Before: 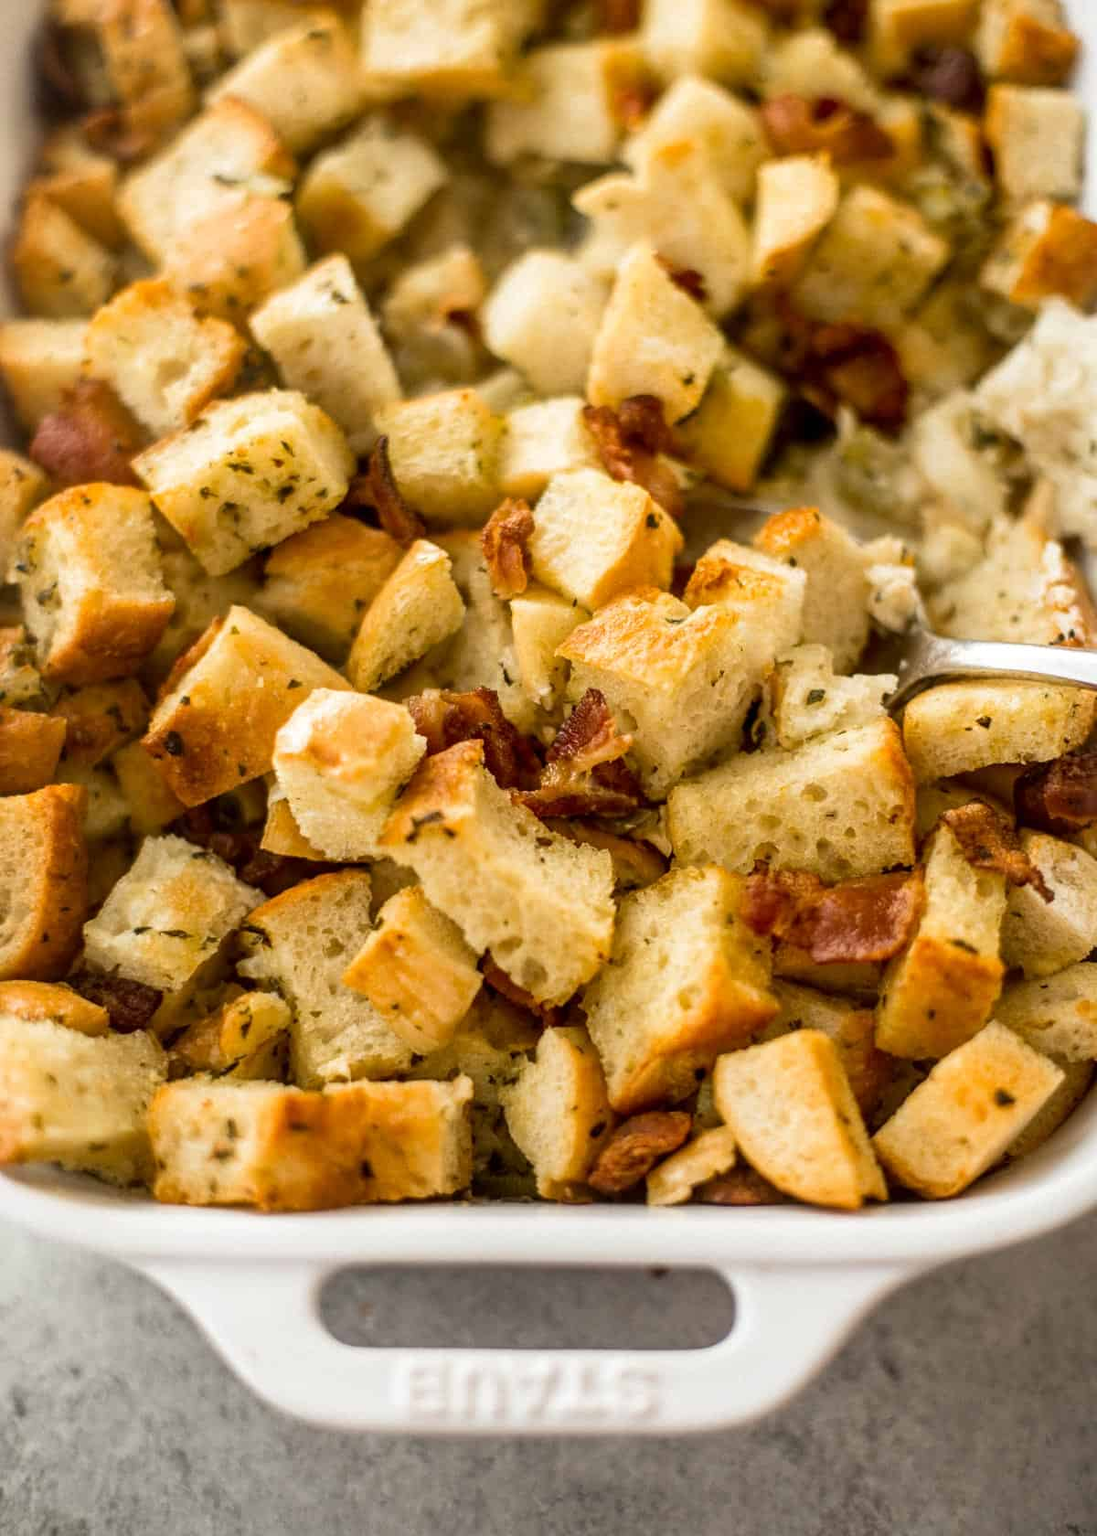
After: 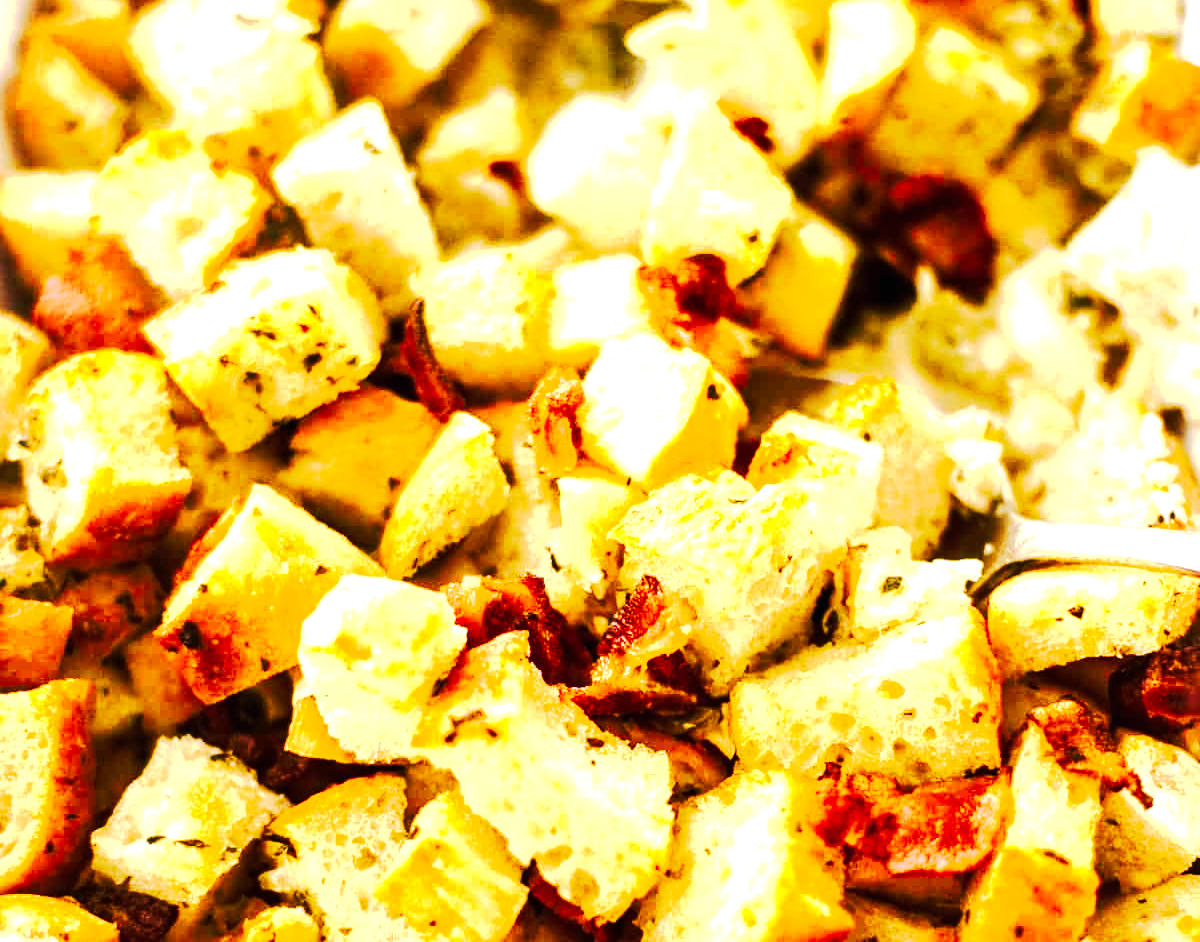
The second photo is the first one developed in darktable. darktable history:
crop and rotate: top 10.605%, bottom 33.274%
exposure: black level correction 0, exposure 1.4 EV, compensate highlight preservation false
tone curve: curves: ch0 [(0, 0) (0.003, 0.006) (0.011, 0.006) (0.025, 0.008) (0.044, 0.014) (0.069, 0.02) (0.1, 0.025) (0.136, 0.037) (0.177, 0.053) (0.224, 0.086) (0.277, 0.13) (0.335, 0.189) (0.399, 0.253) (0.468, 0.375) (0.543, 0.521) (0.623, 0.671) (0.709, 0.789) (0.801, 0.841) (0.898, 0.889) (1, 1)], preserve colors none
